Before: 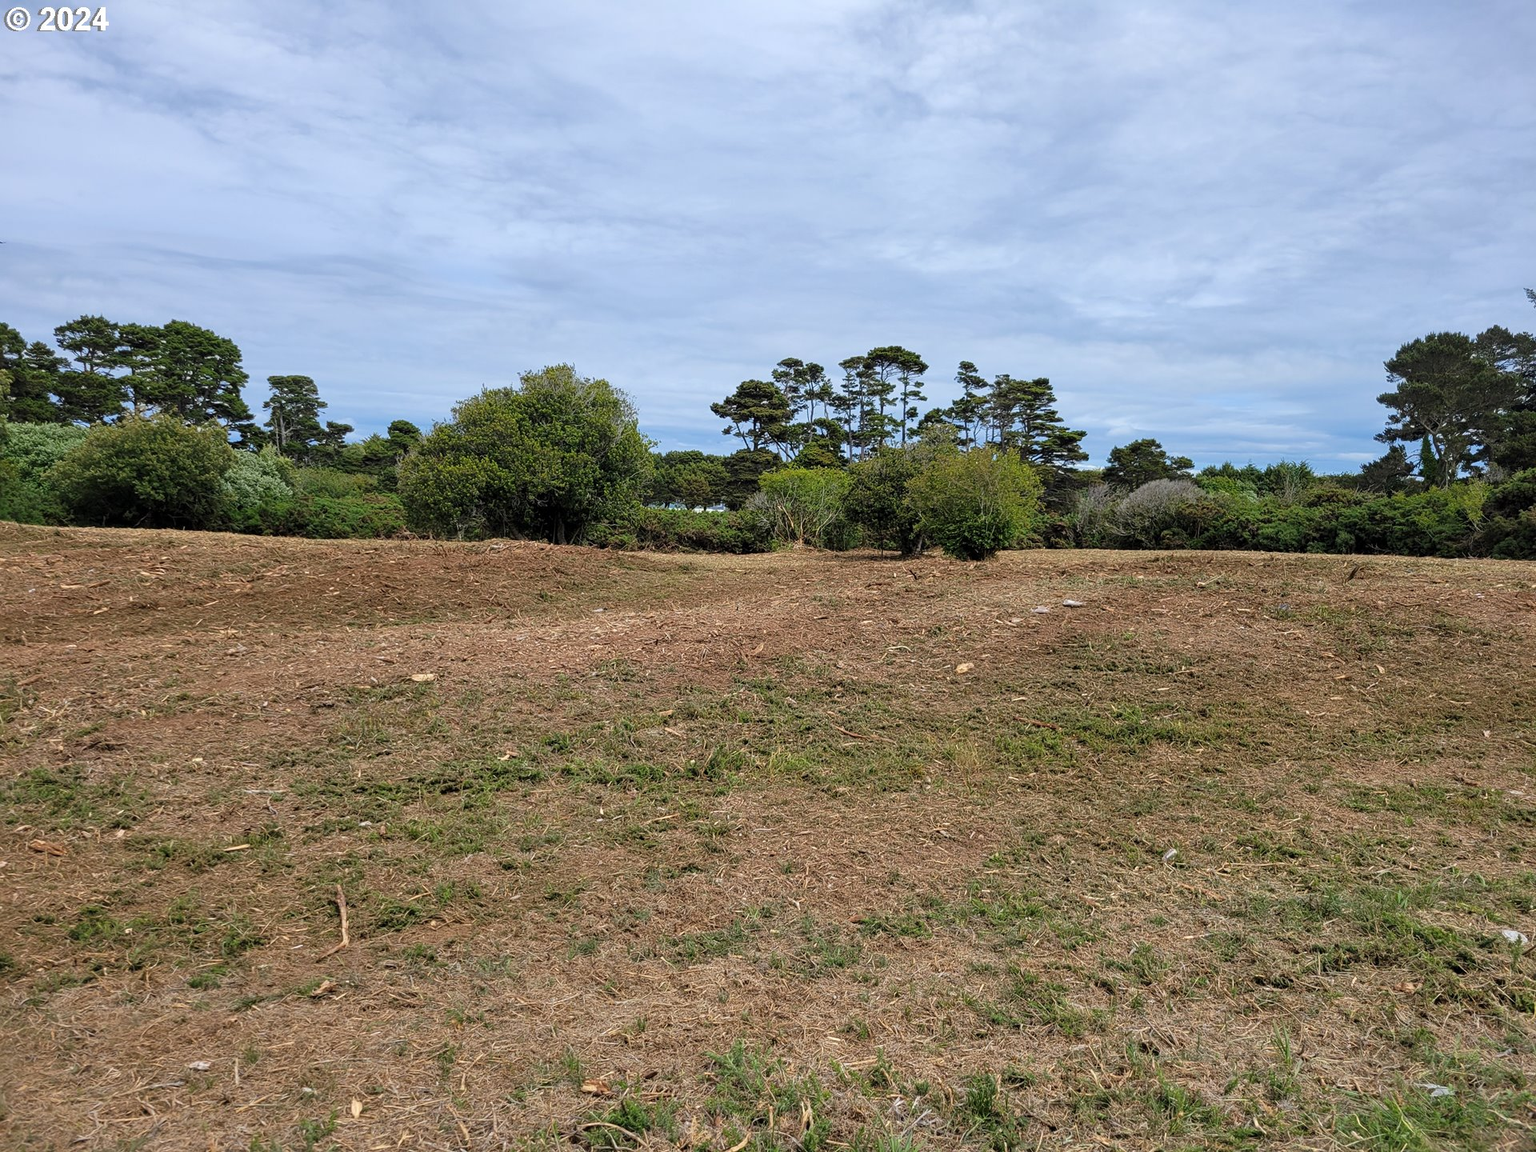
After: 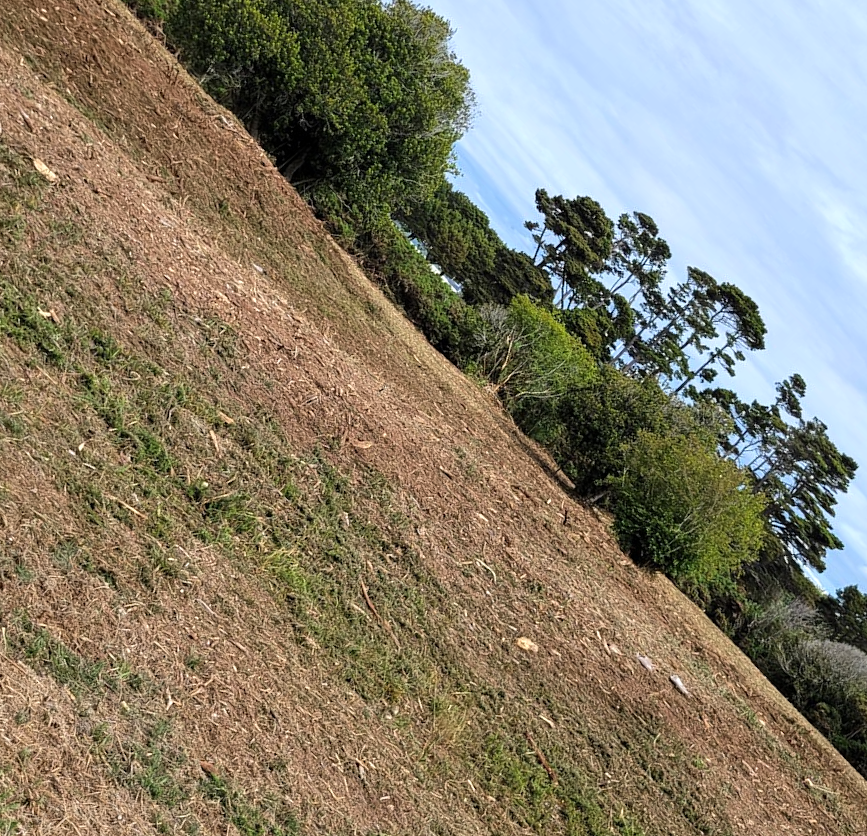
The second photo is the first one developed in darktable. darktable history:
crop and rotate: angle -45.54°, top 16.622%, right 0.792%, bottom 11.612%
tone equalizer: -8 EV -0.412 EV, -7 EV -0.37 EV, -6 EV -0.316 EV, -5 EV -0.205 EV, -3 EV 0.235 EV, -2 EV 0.314 EV, -1 EV 0.411 EV, +0 EV 0.415 EV, edges refinement/feathering 500, mask exposure compensation -1.57 EV, preserve details no
